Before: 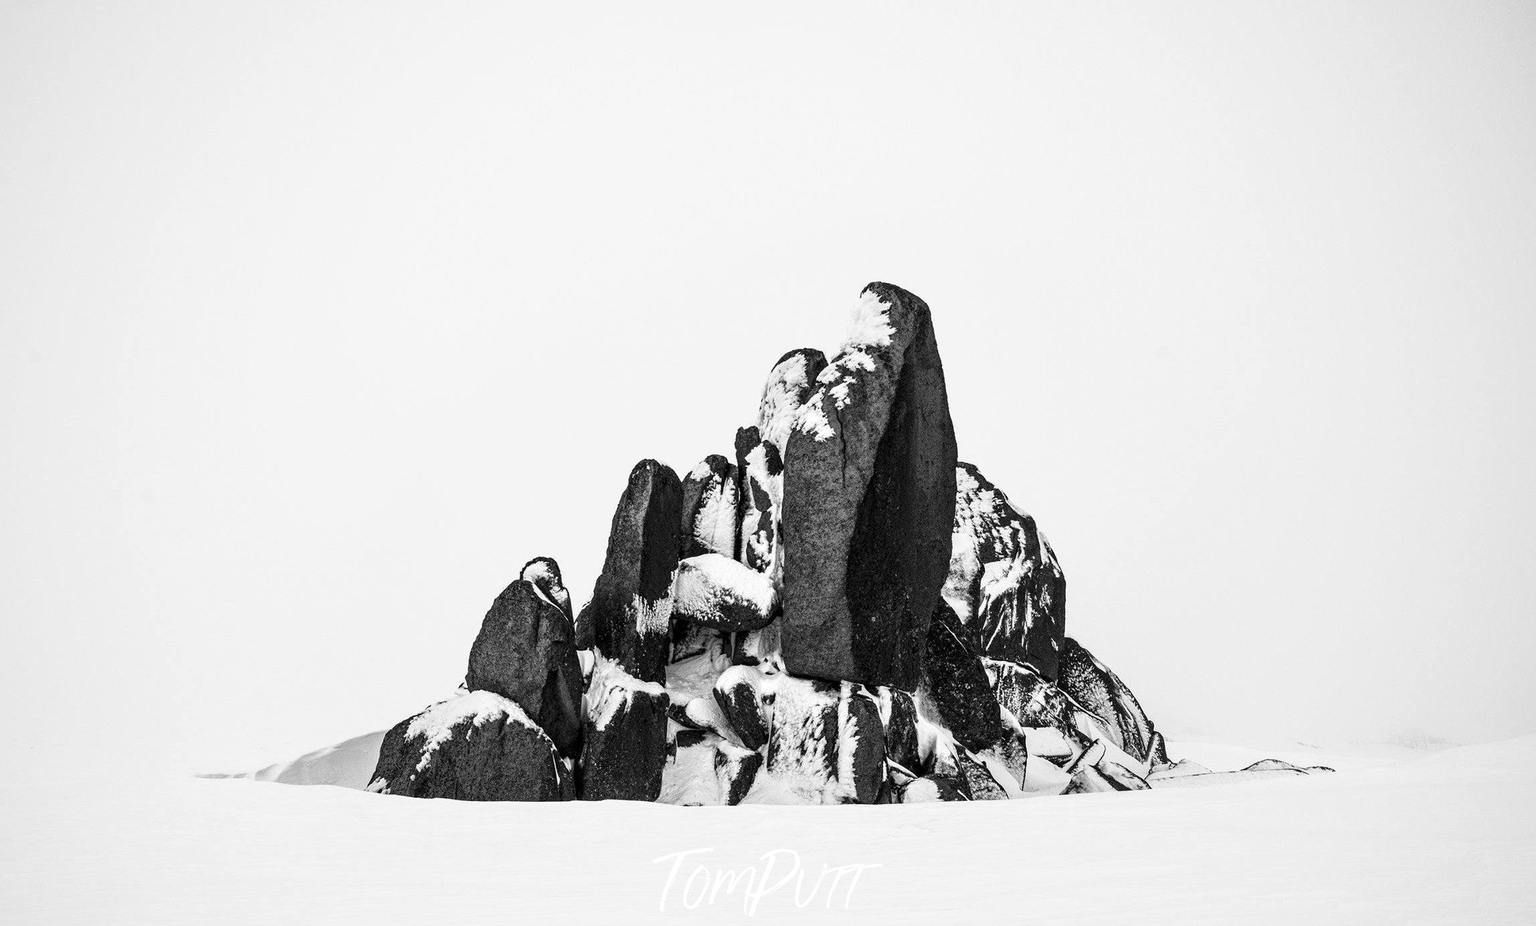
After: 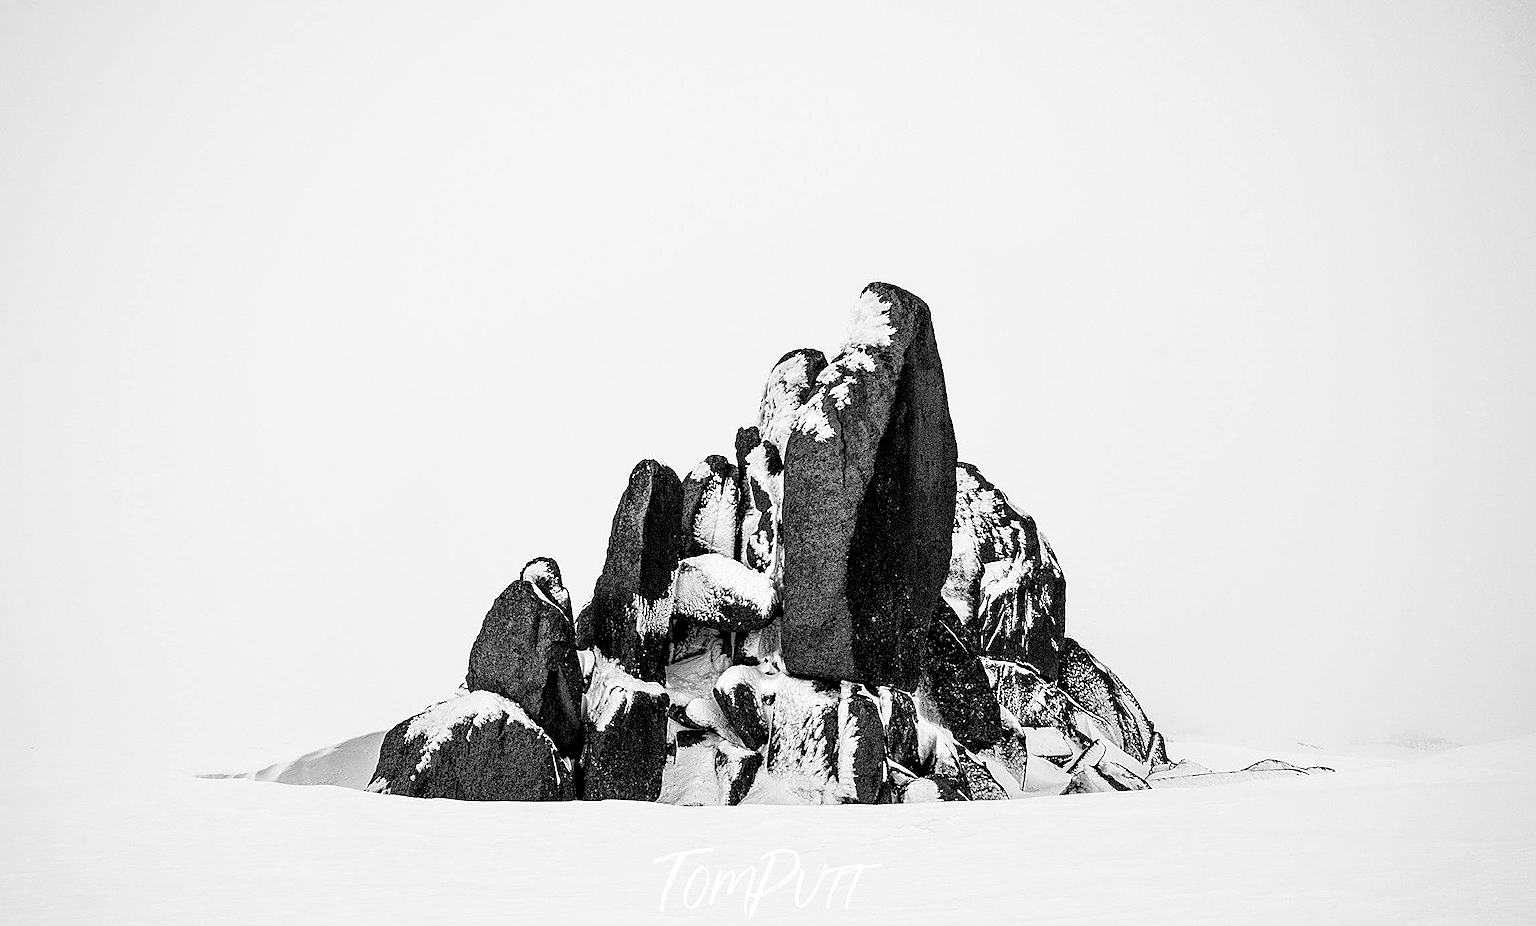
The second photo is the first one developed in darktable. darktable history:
exposure: black level correction 0.009, compensate highlight preservation false
sharpen: radius 1.4, amount 1.25, threshold 0.7
